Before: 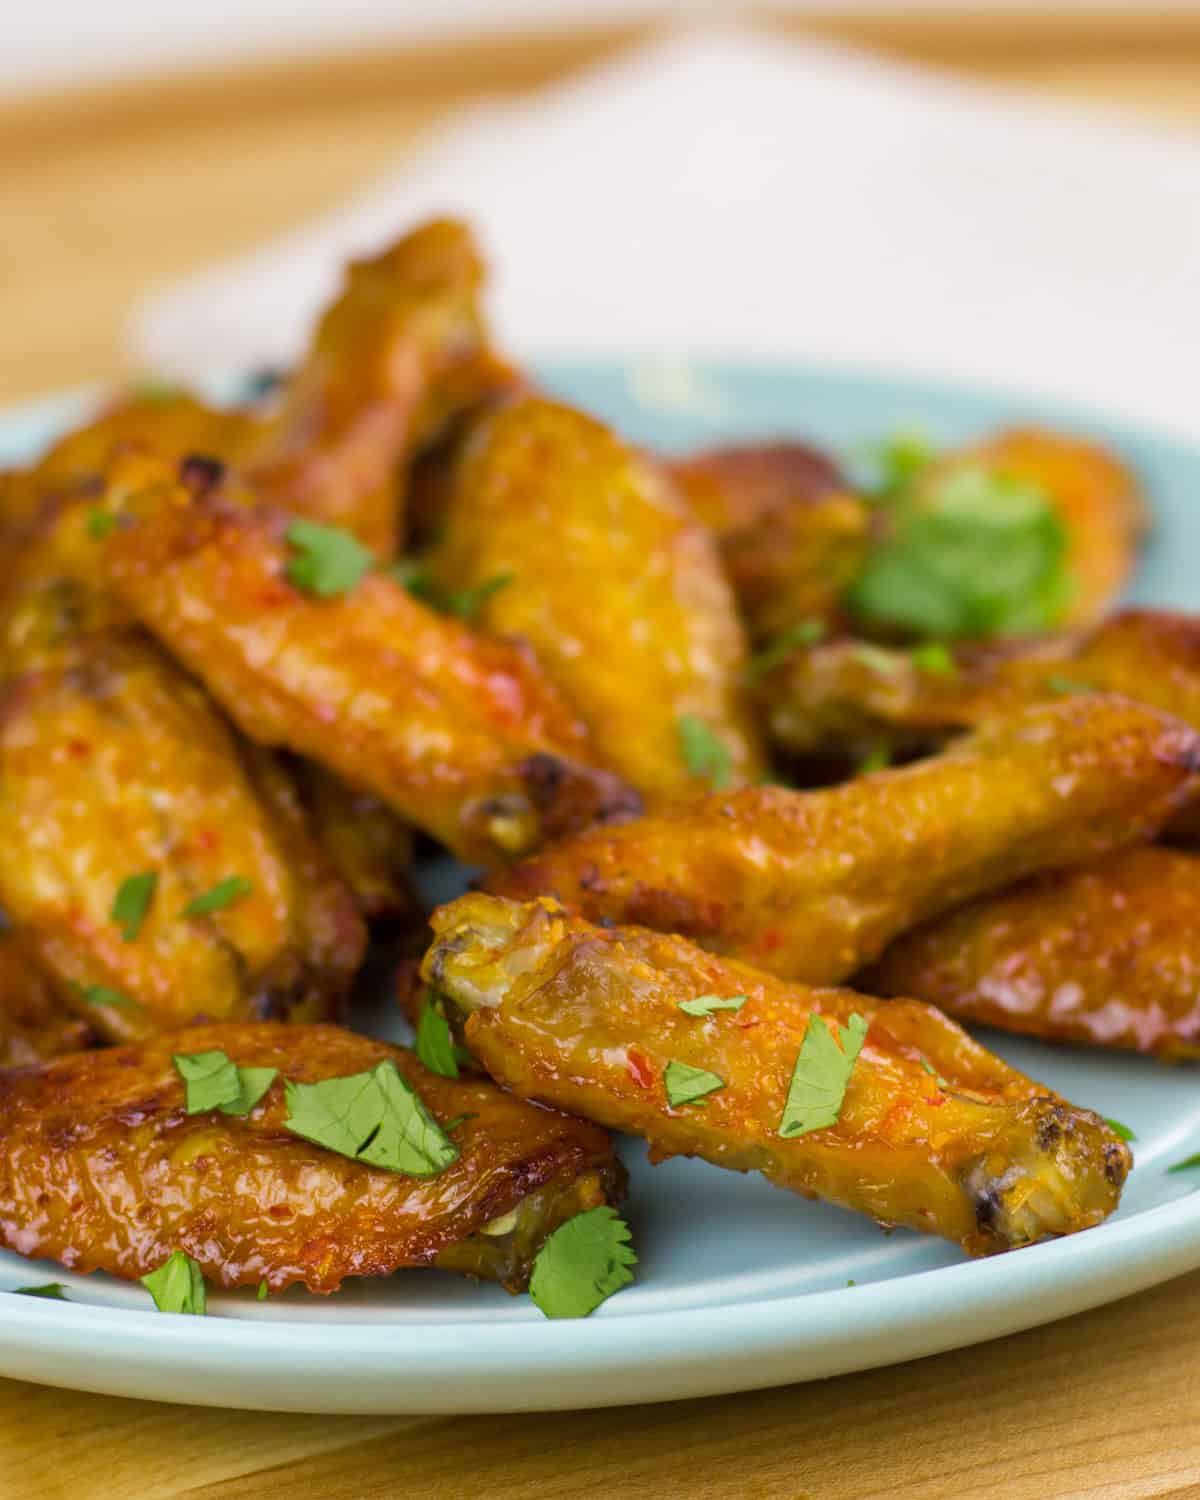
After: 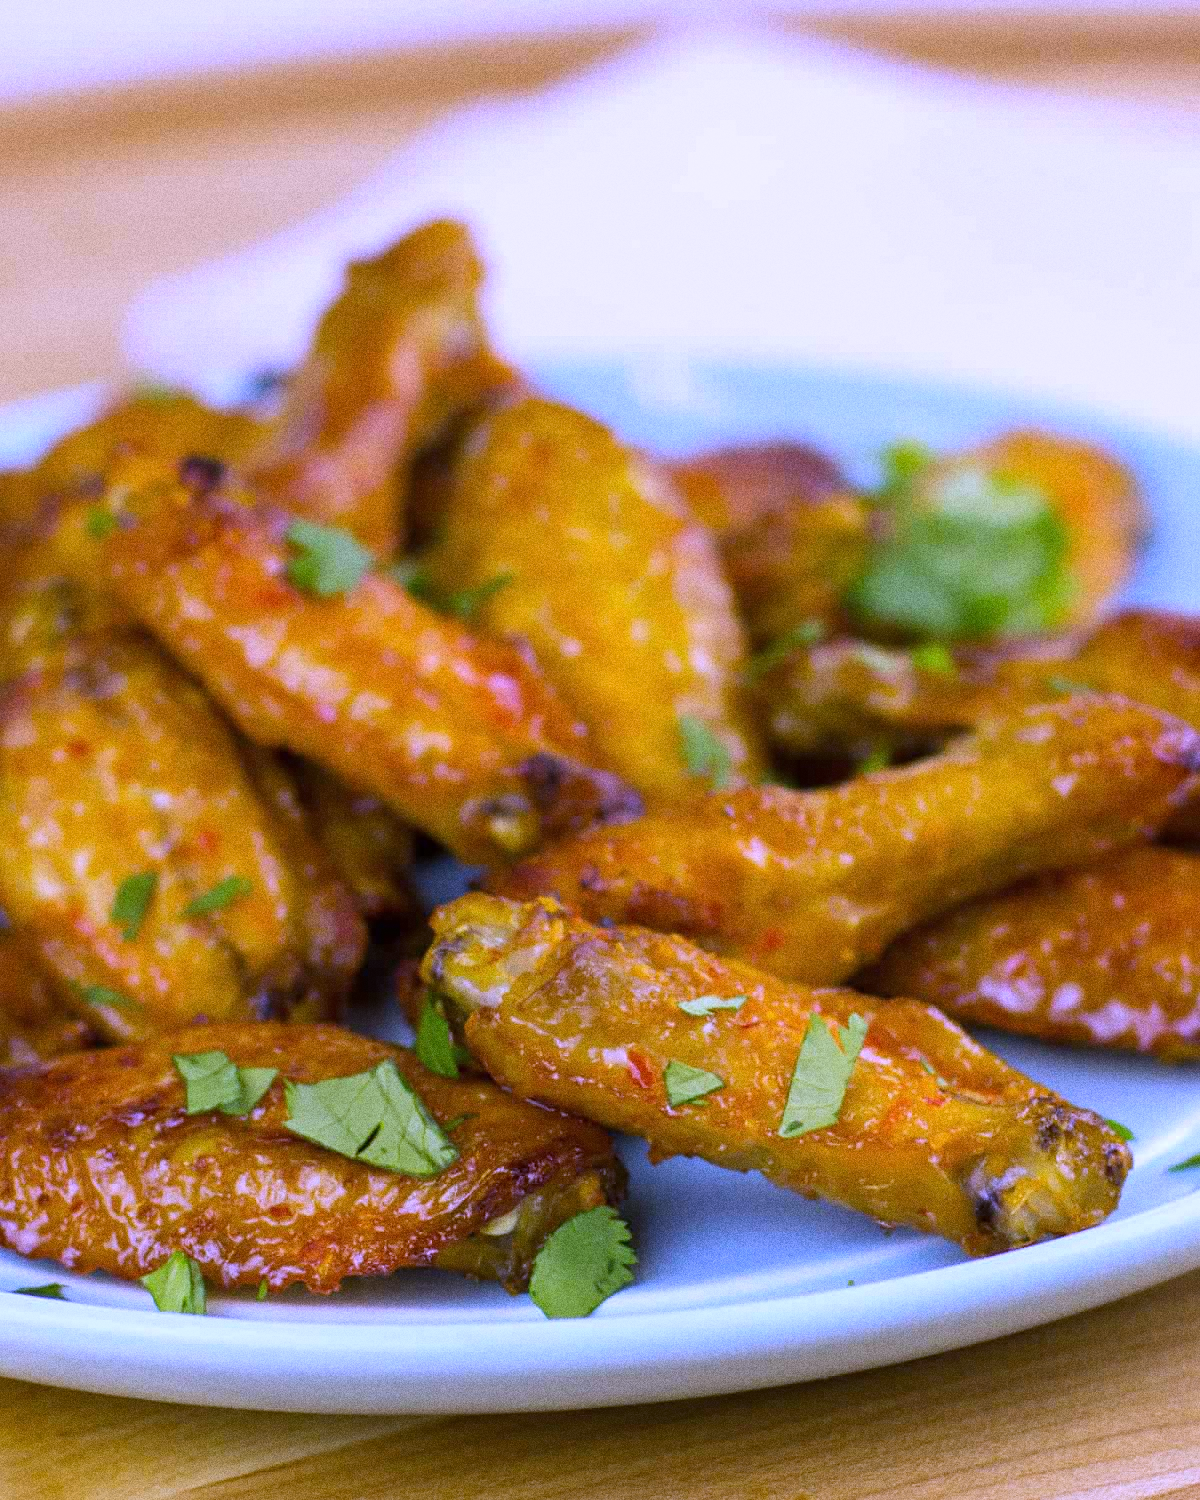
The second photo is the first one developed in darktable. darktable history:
white balance: red 0.98, blue 1.61
grain: coarseness 0.09 ISO, strength 40%
